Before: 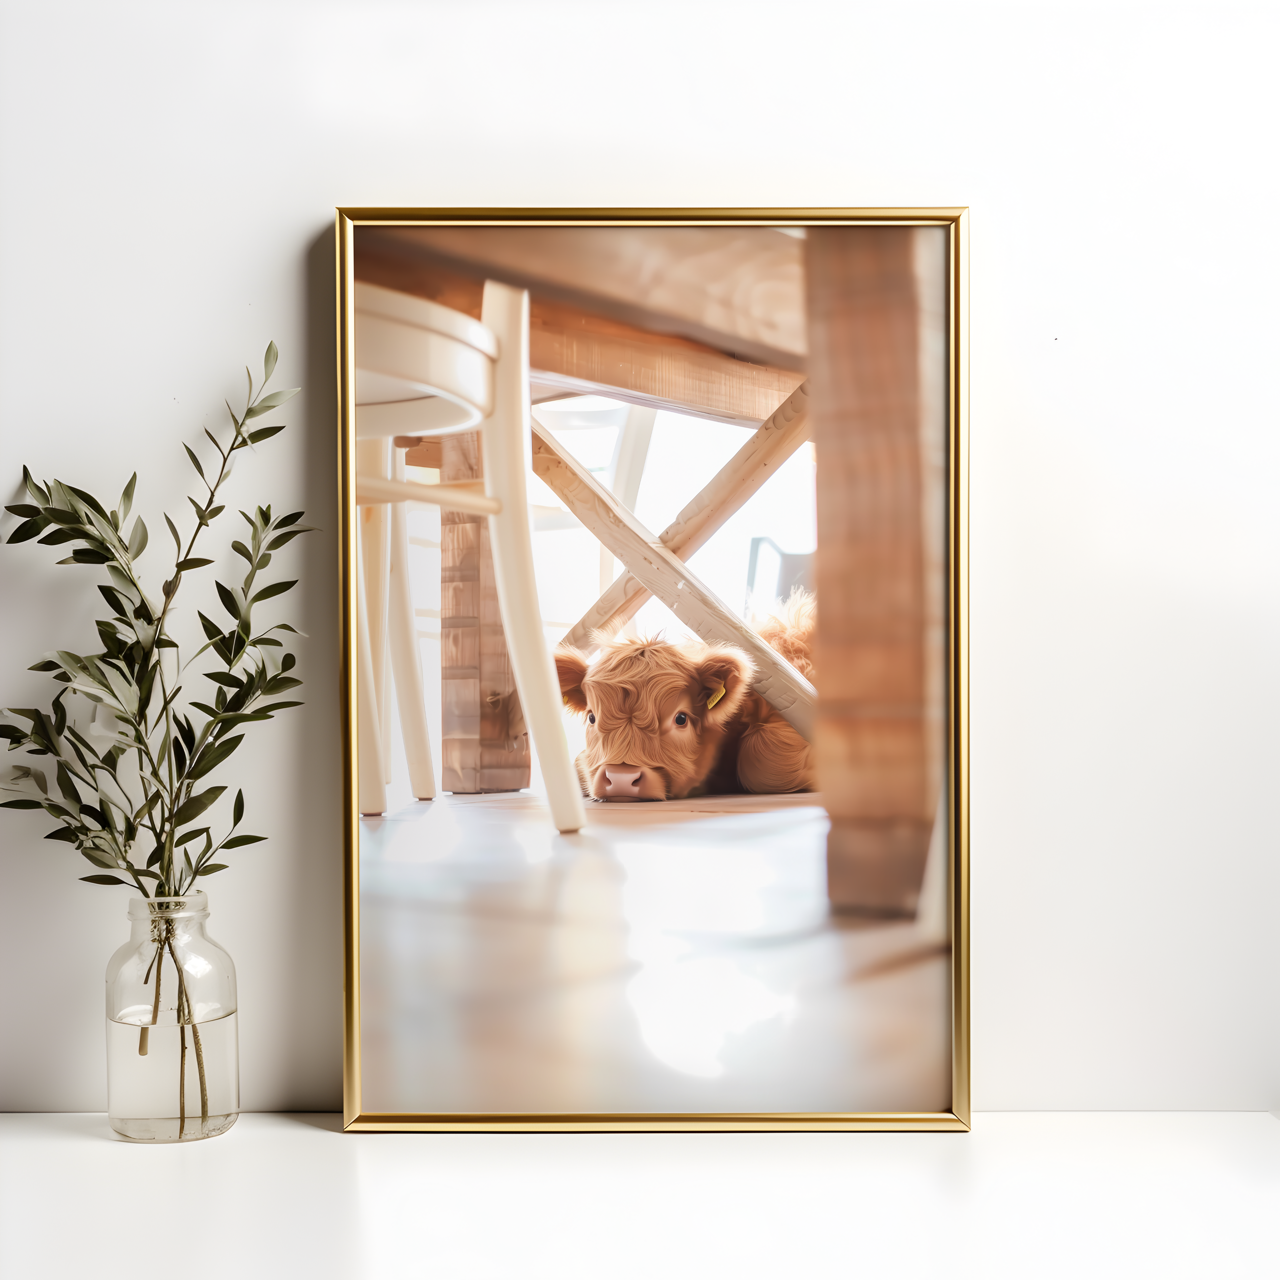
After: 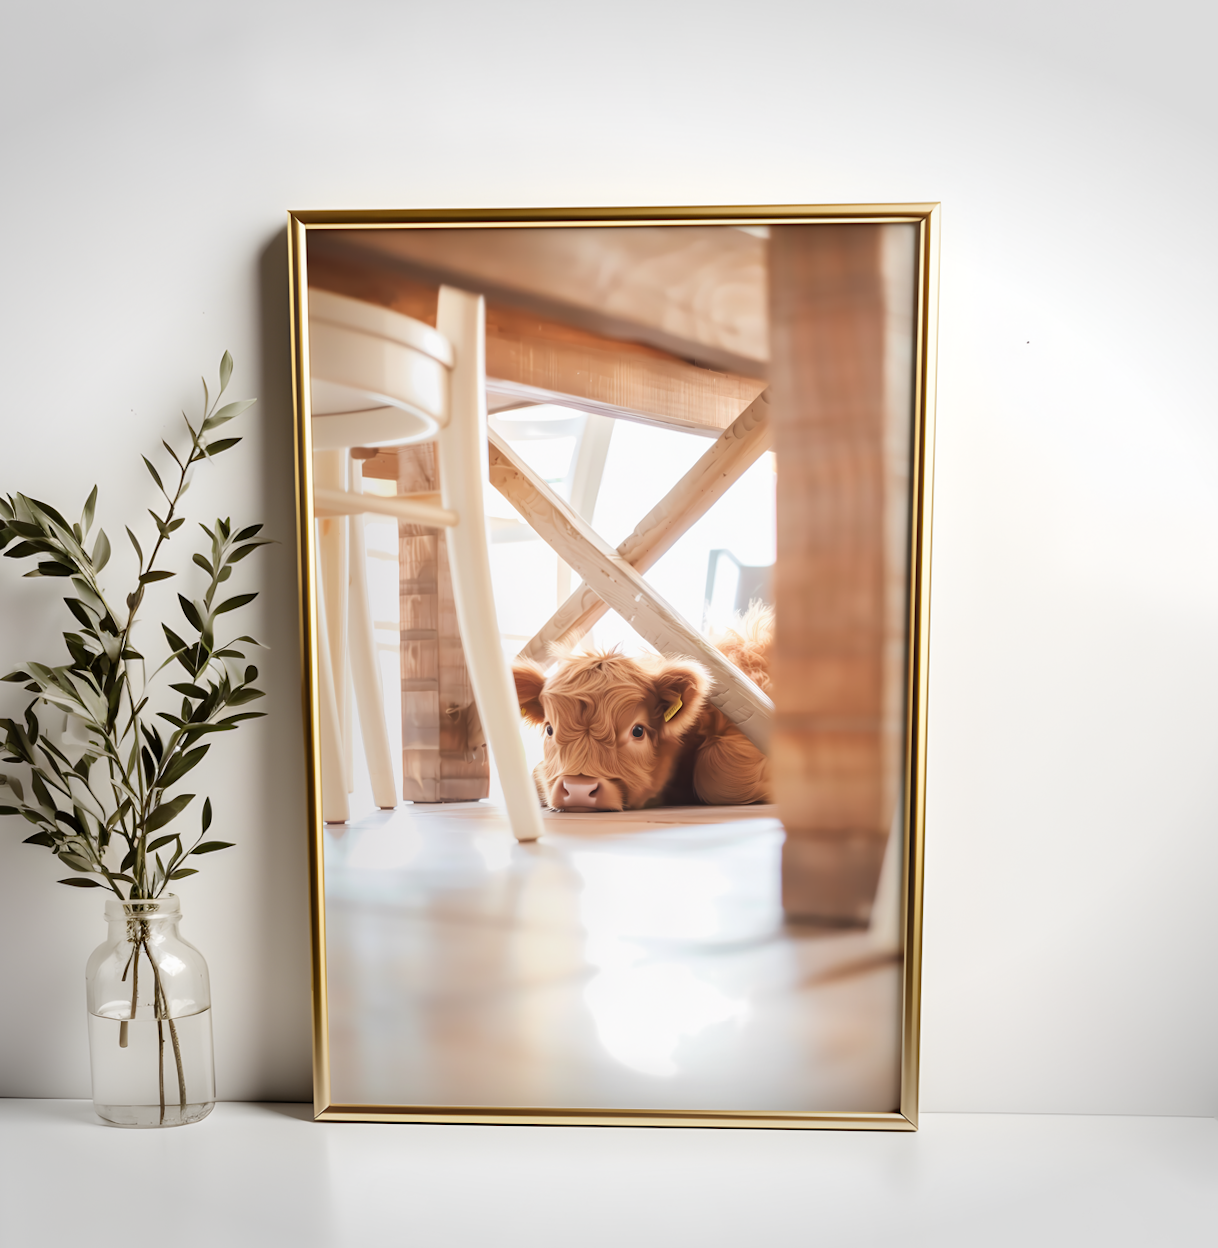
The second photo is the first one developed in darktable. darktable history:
rotate and perspective: rotation 0.074°, lens shift (vertical) 0.096, lens shift (horizontal) -0.041, crop left 0.043, crop right 0.952, crop top 0.024, crop bottom 0.979
tone equalizer: -7 EV 0.13 EV, smoothing diameter 25%, edges refinement/feathering 10, preserve details guided filter
vignetting: fall-off start 100%, brightness -0.282, width/height ratio 1.31
